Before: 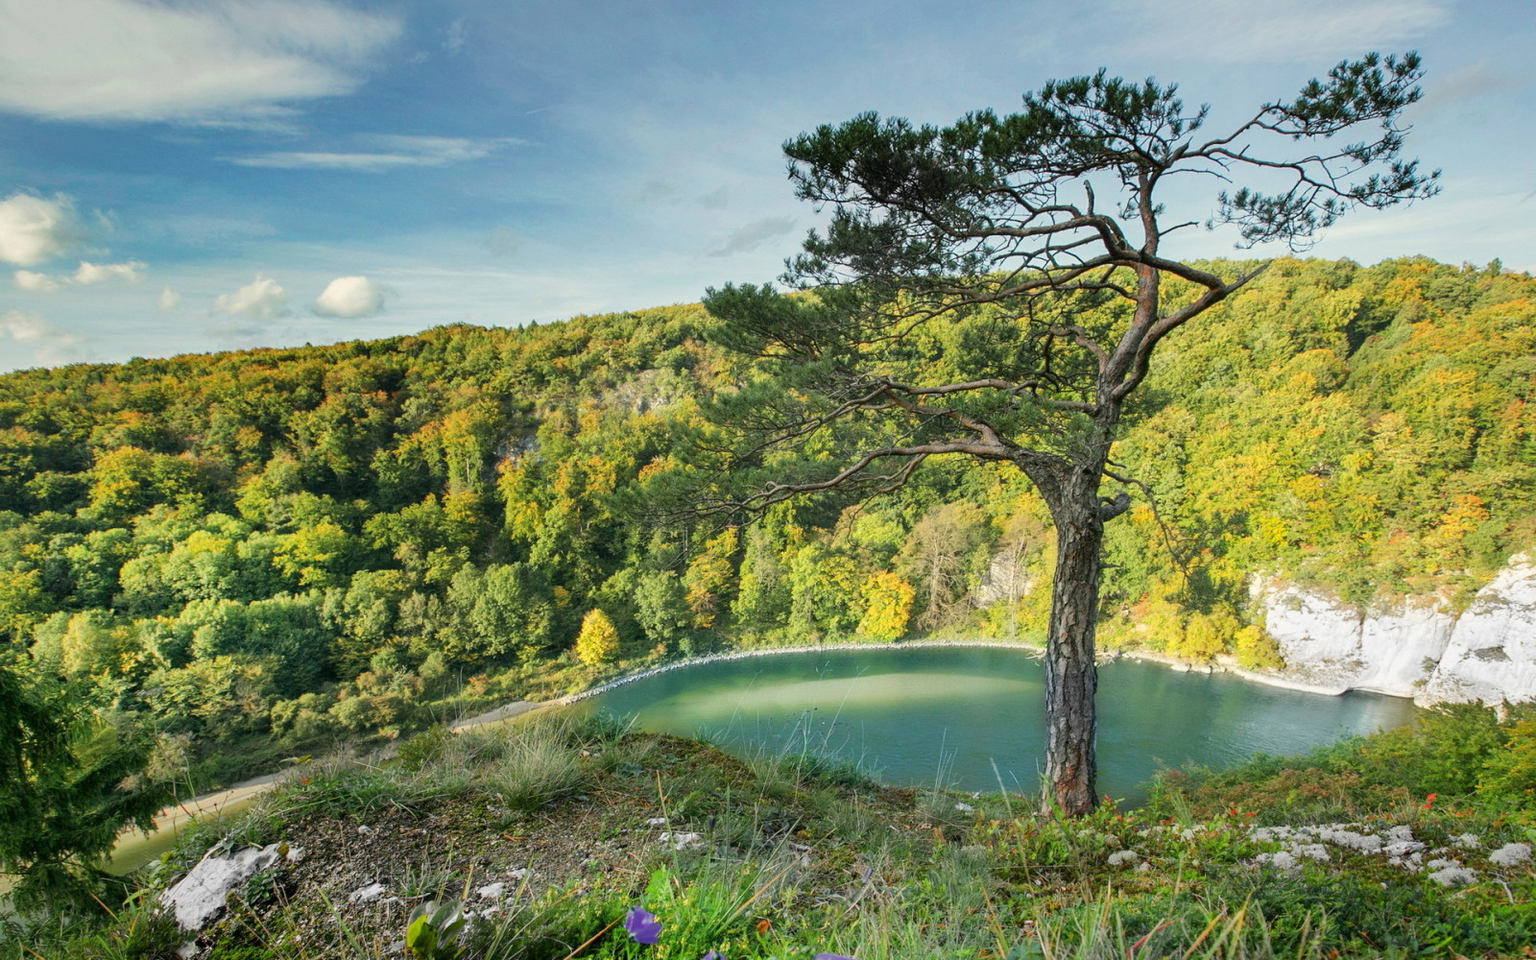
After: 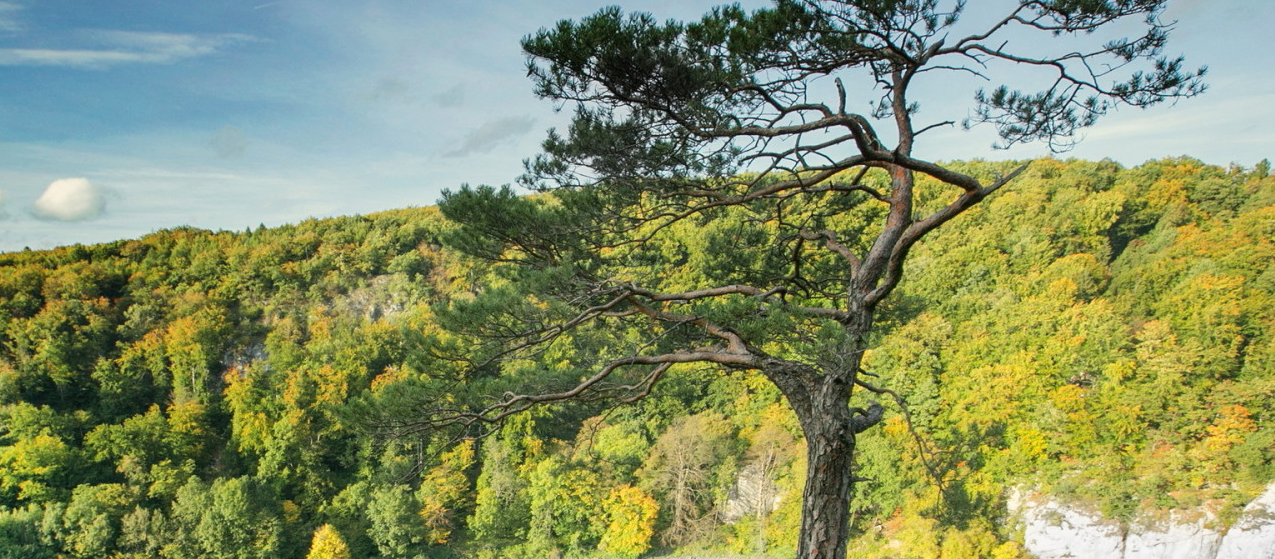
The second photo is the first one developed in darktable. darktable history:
crop: left 18.399%, top 11.076%, right 1.854%, bottom 32.973%
